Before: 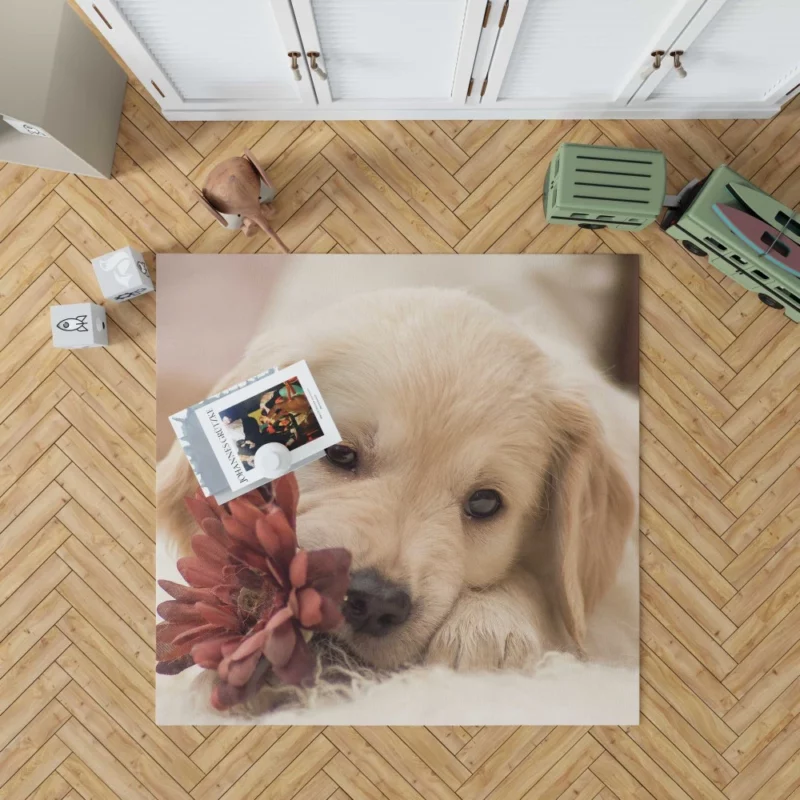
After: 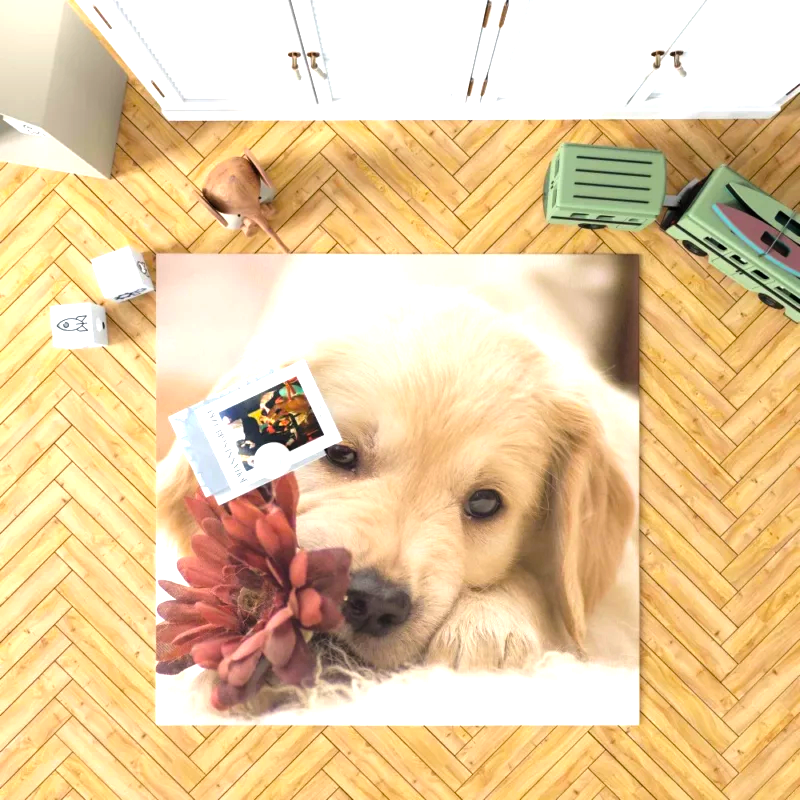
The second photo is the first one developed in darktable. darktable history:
color balance rgb: shadows lift › chroma 0.942%, shadows lift › hue 111.02°, power › hue 61.3°, perceptual saturation grading › global saturation 19.269%, perceptual brilliance grading › highlights 9.647%, perceptual brilliance grading › mid-tones 5.623%, global vibrance 25.479%
tone equalizer: -8 EV -0.755 EV, -7 EV -0.669 EV, -6 EV -0.565 EV, -5 EV -0.4 EV, -3 EV 0.388 EV, -2 EV 0.6 EV, -1 EV 0.675 EV, +0 EV 0.769 EV
